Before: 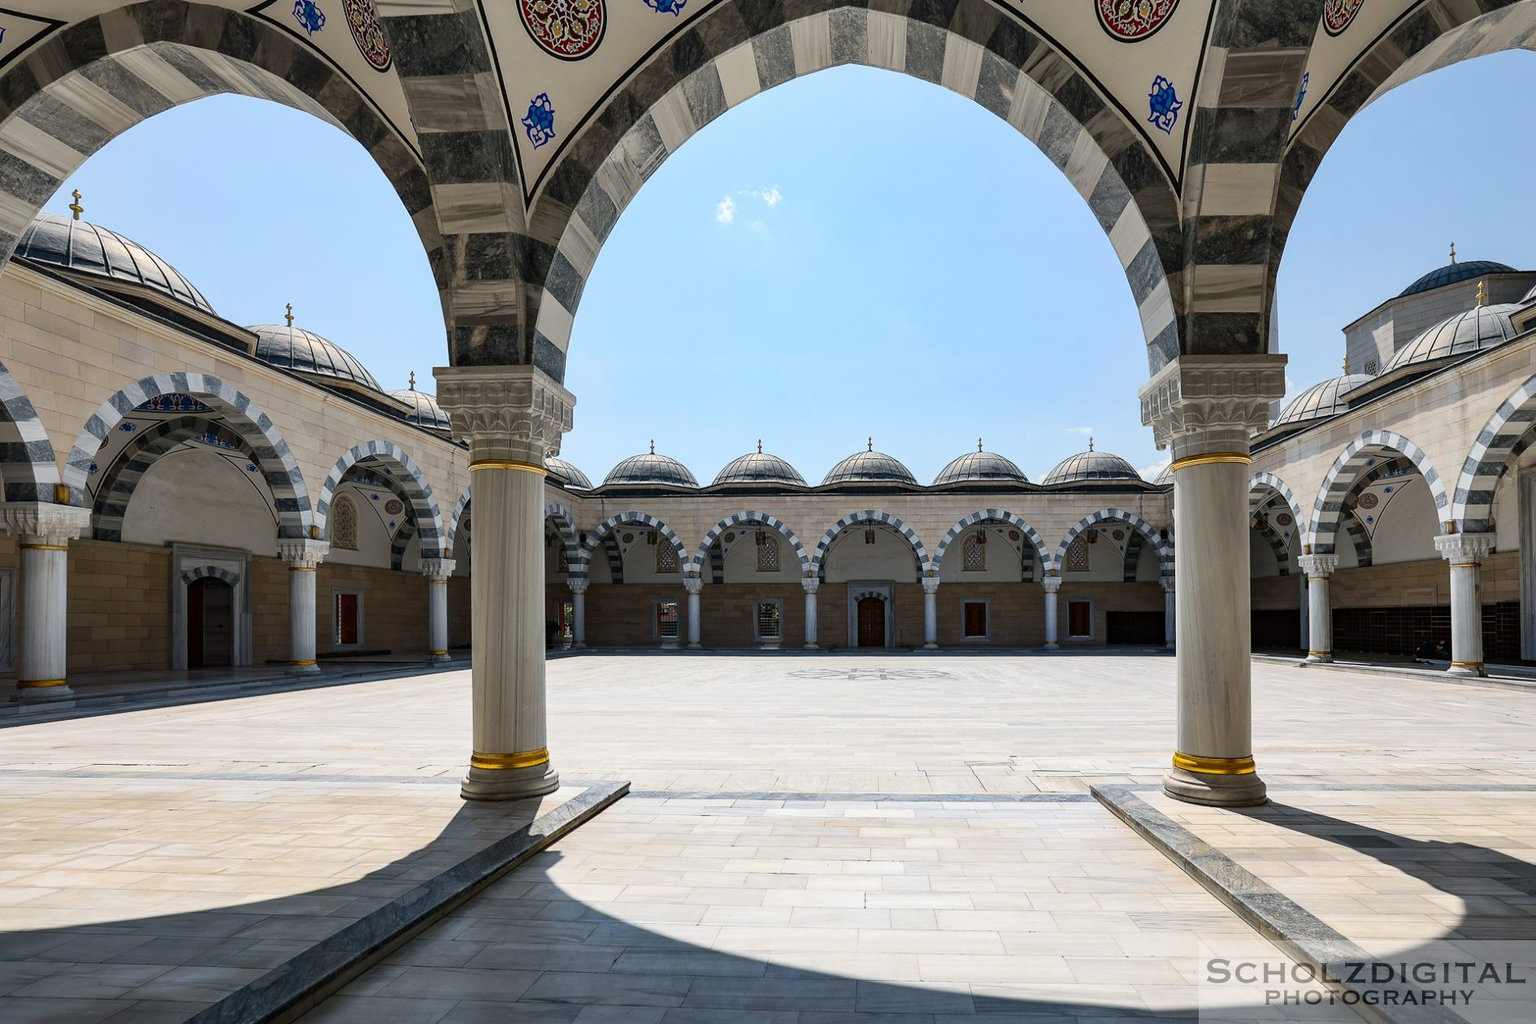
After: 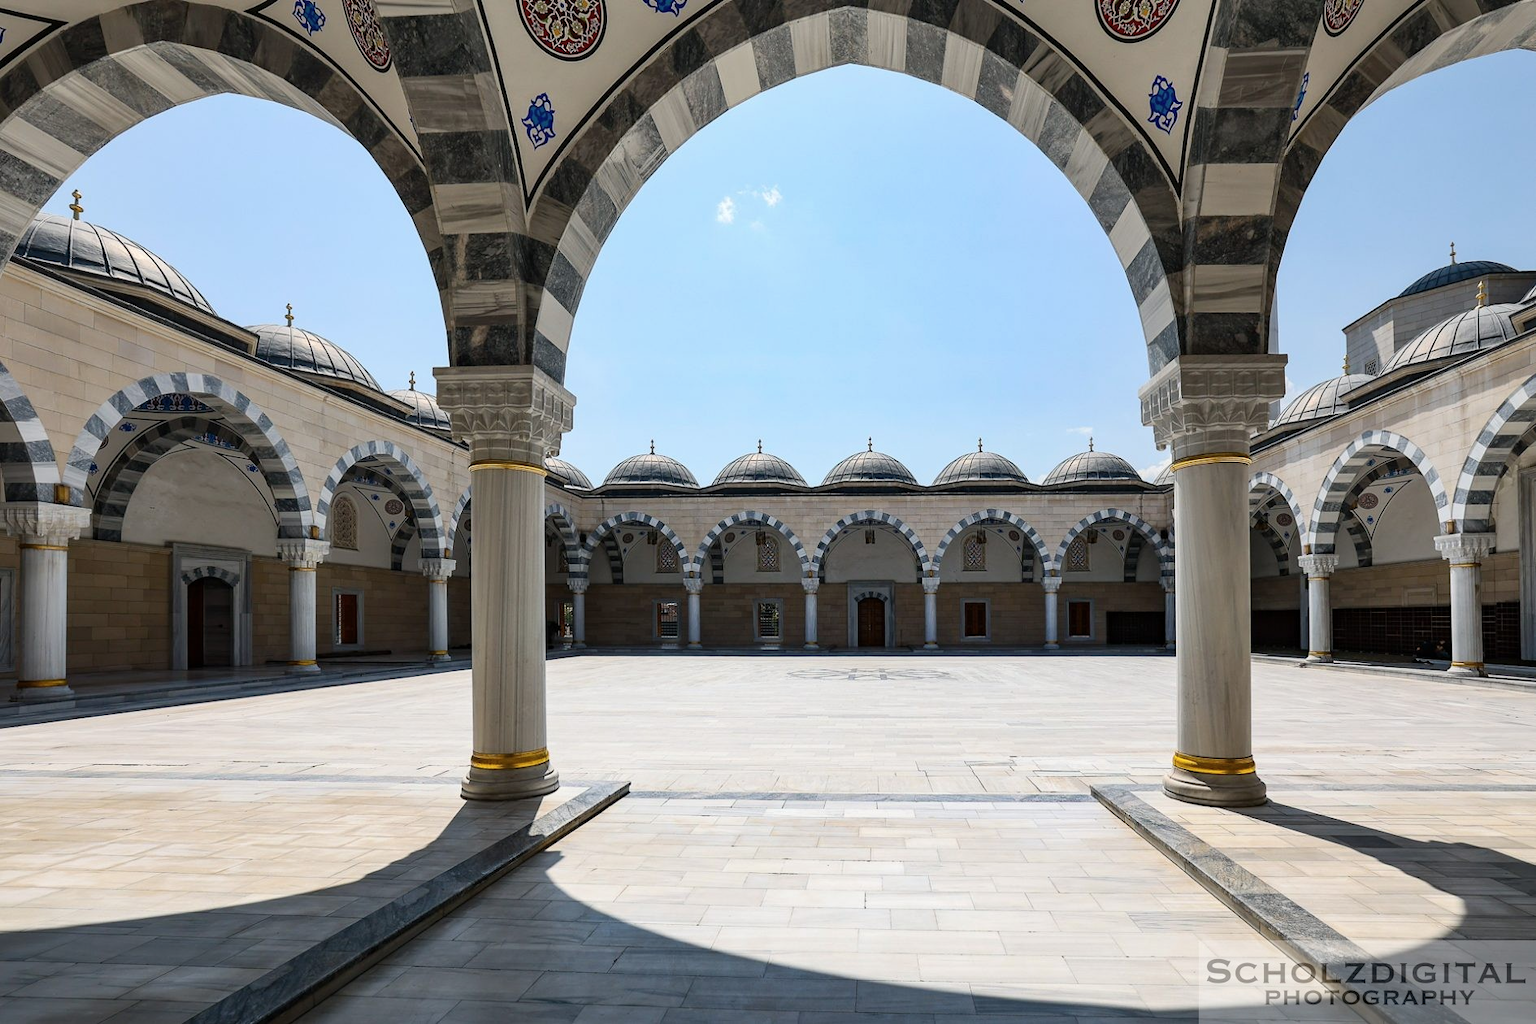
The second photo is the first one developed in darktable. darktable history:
contrast brightness saturation: saturation -0.05
tone curve: preserve colors none
